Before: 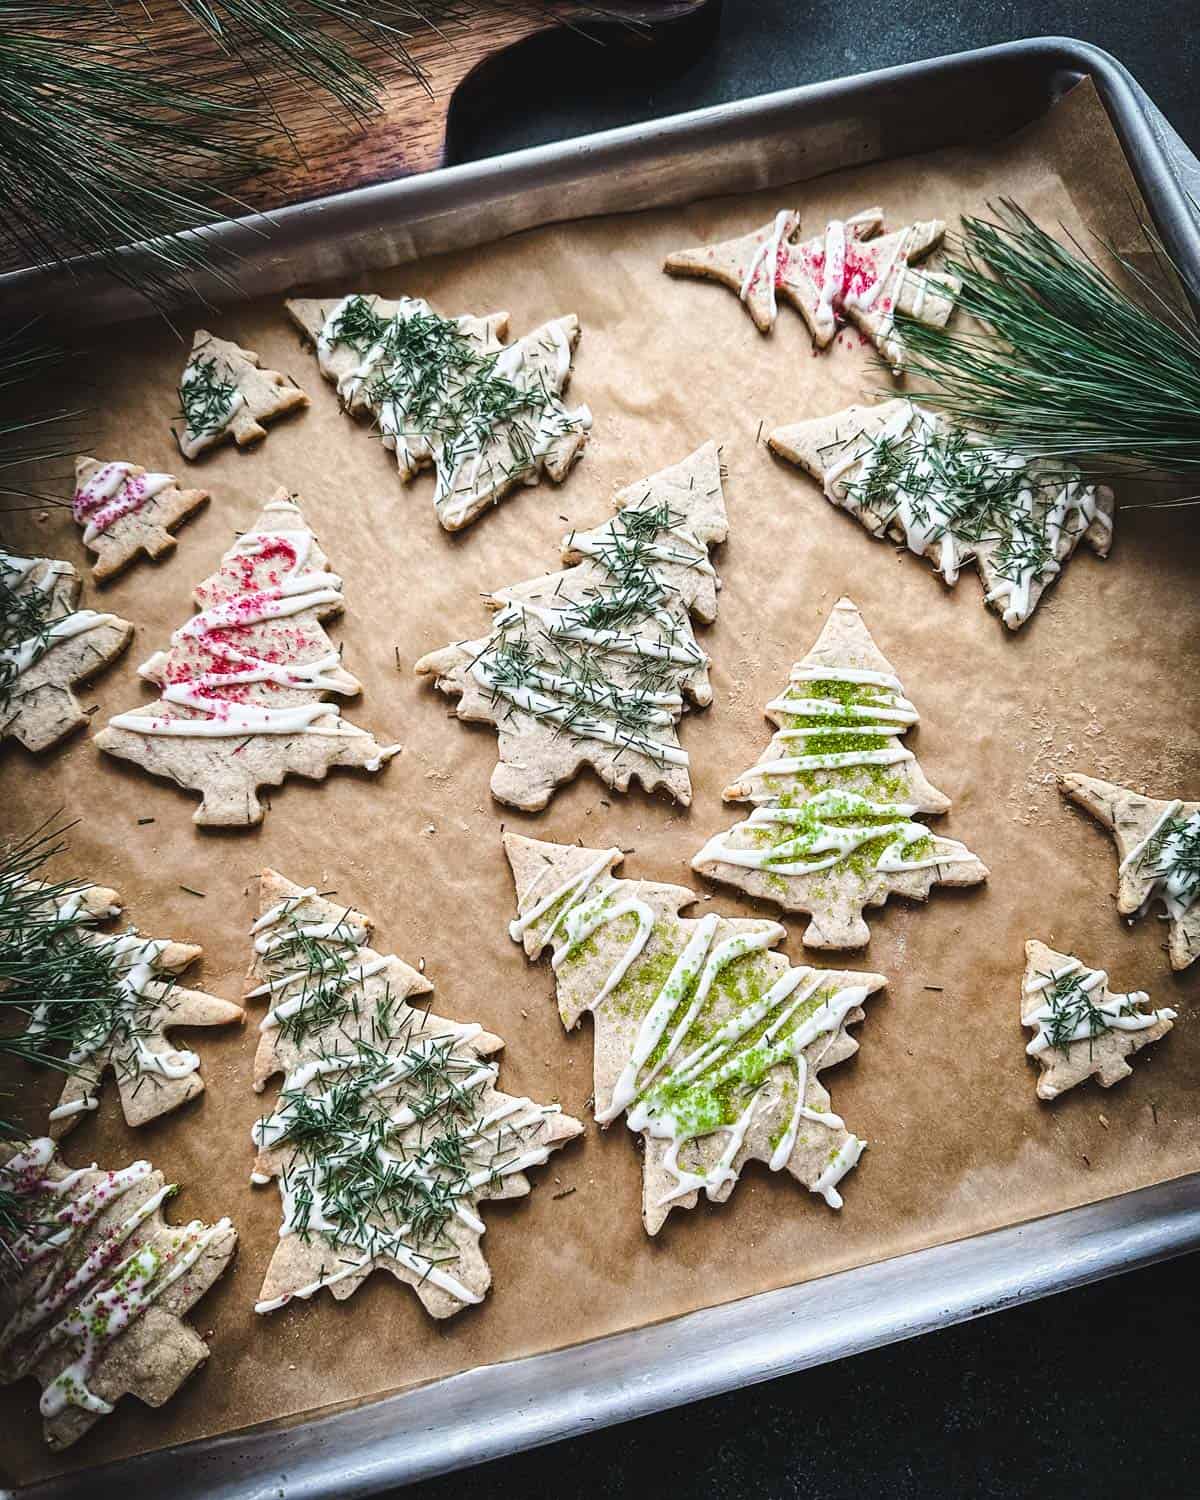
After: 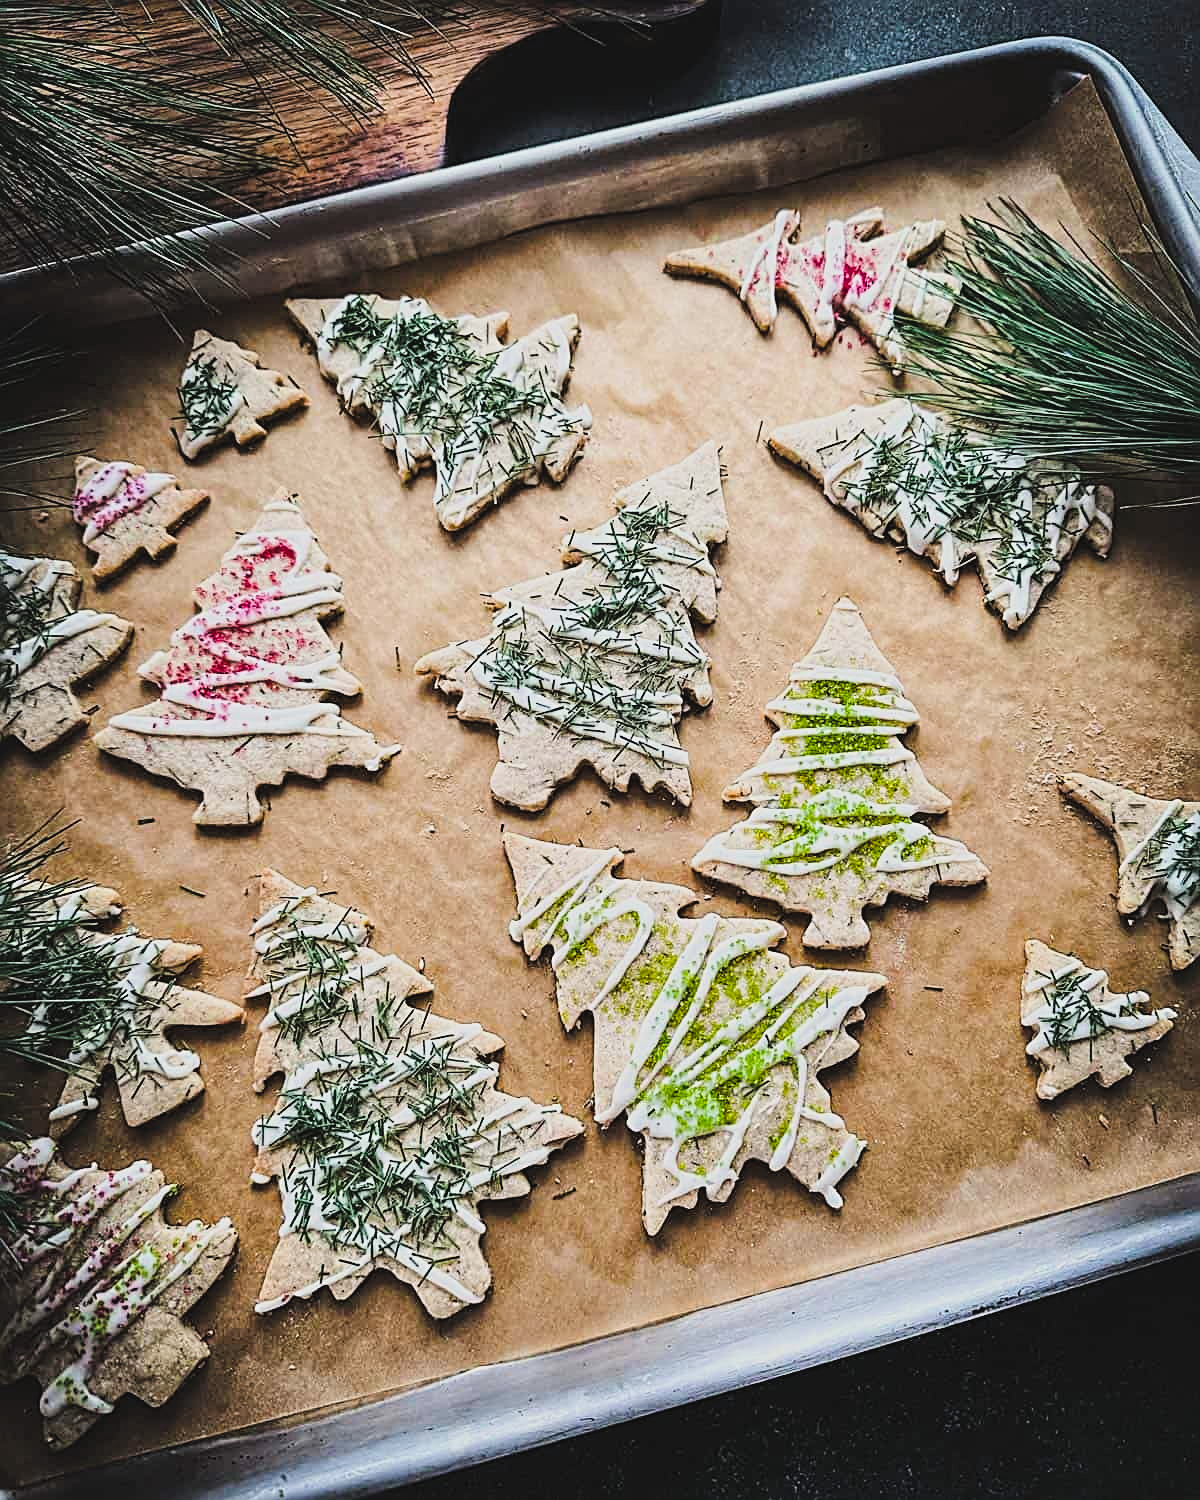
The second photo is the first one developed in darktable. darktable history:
color balance rgb: global offset › luminance 1.988%, perceptual saturation grading › global saturation 19.961%, global vibrance 25.102%, contrast 19.797%
sharpen: radius 2.679, amount 0.678
filmic rgb: black relative exposure -7.49 EV, white relative exposure 4.86 EV, hardness 3.4
